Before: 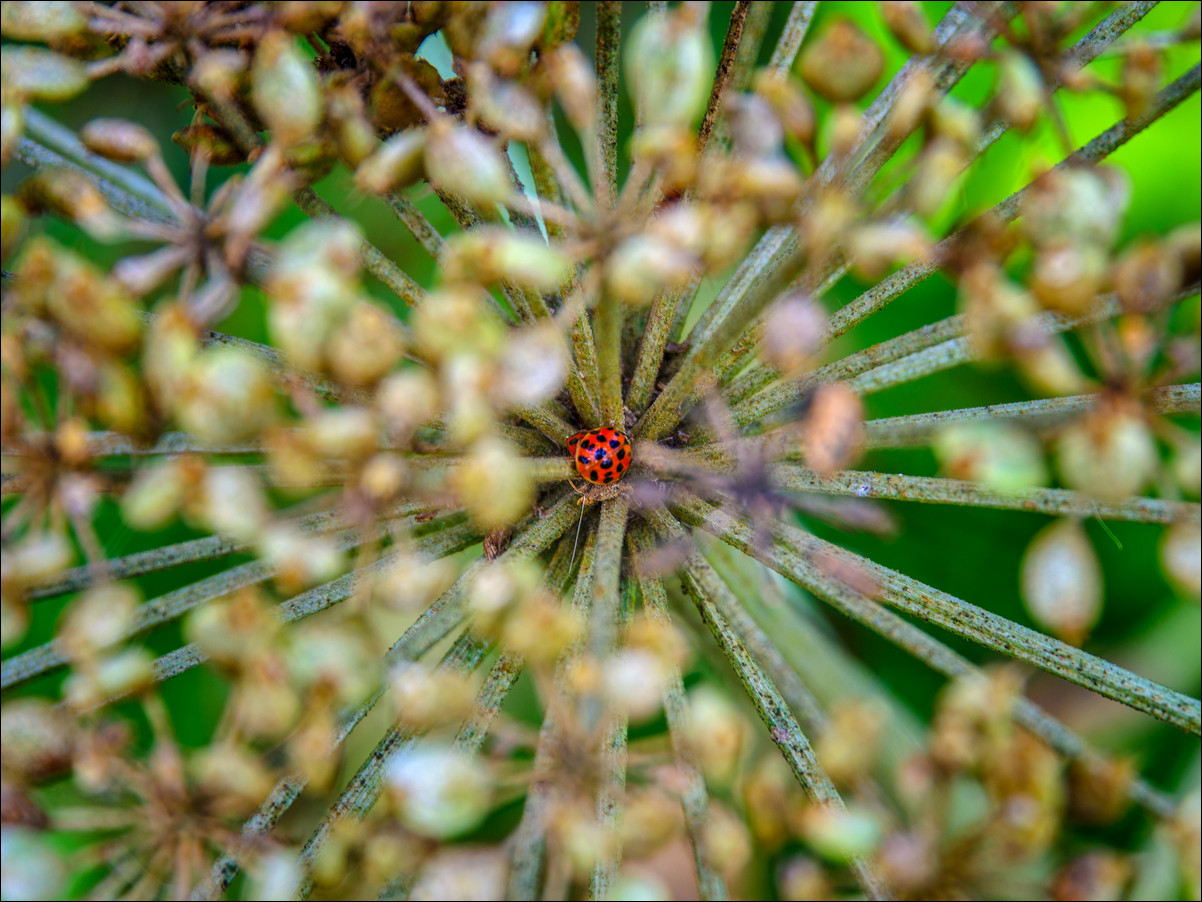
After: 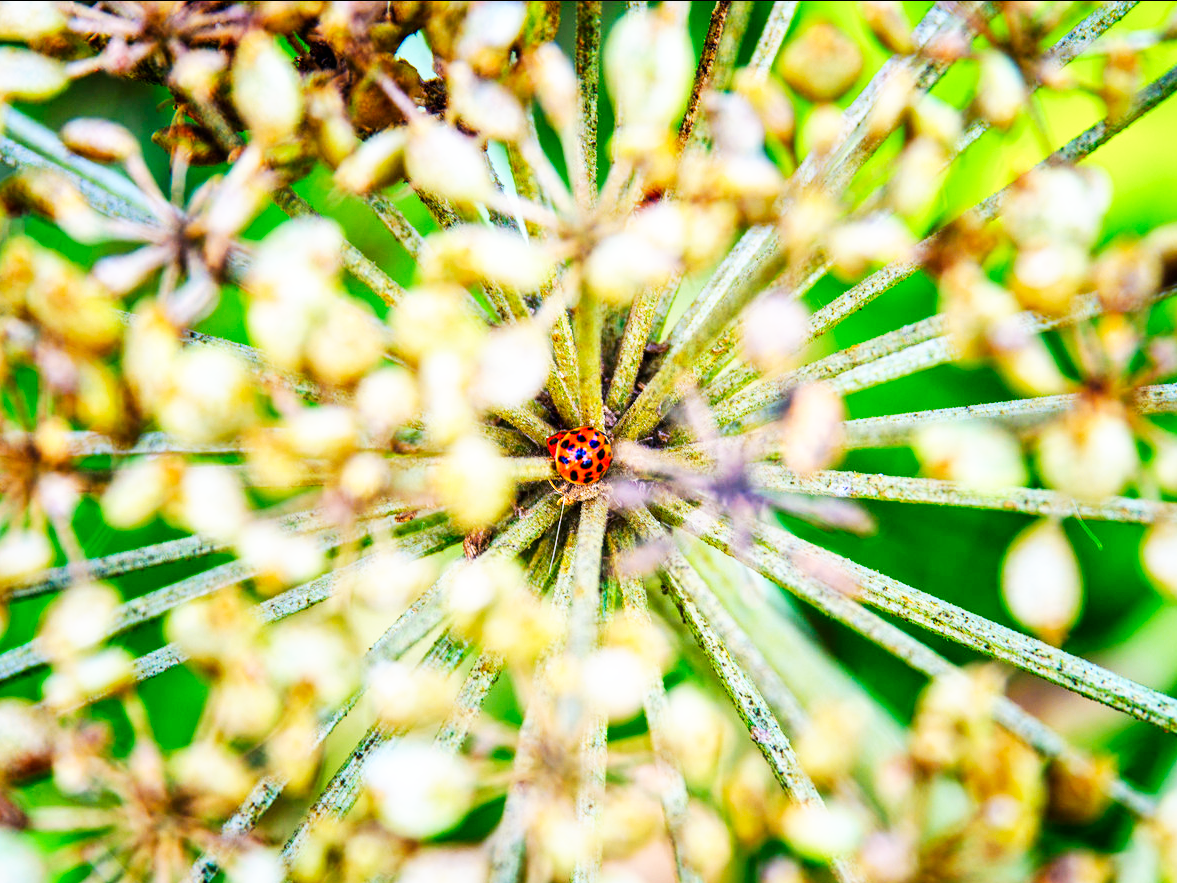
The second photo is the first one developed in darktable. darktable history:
exposure: exposure 0.29 EV, compensate highlight preservation false
base curve: curves: ch0 [(0, 0) (0.007, 0.004) (0.027, 0.03) (0.046, 0.07) (0.207, 0.54) (0.442, 0.872) (0.673, 0.972) (1, 1)], preserve colors none
crop: left 1.743%, right 0.268%, bottom 2.011%
